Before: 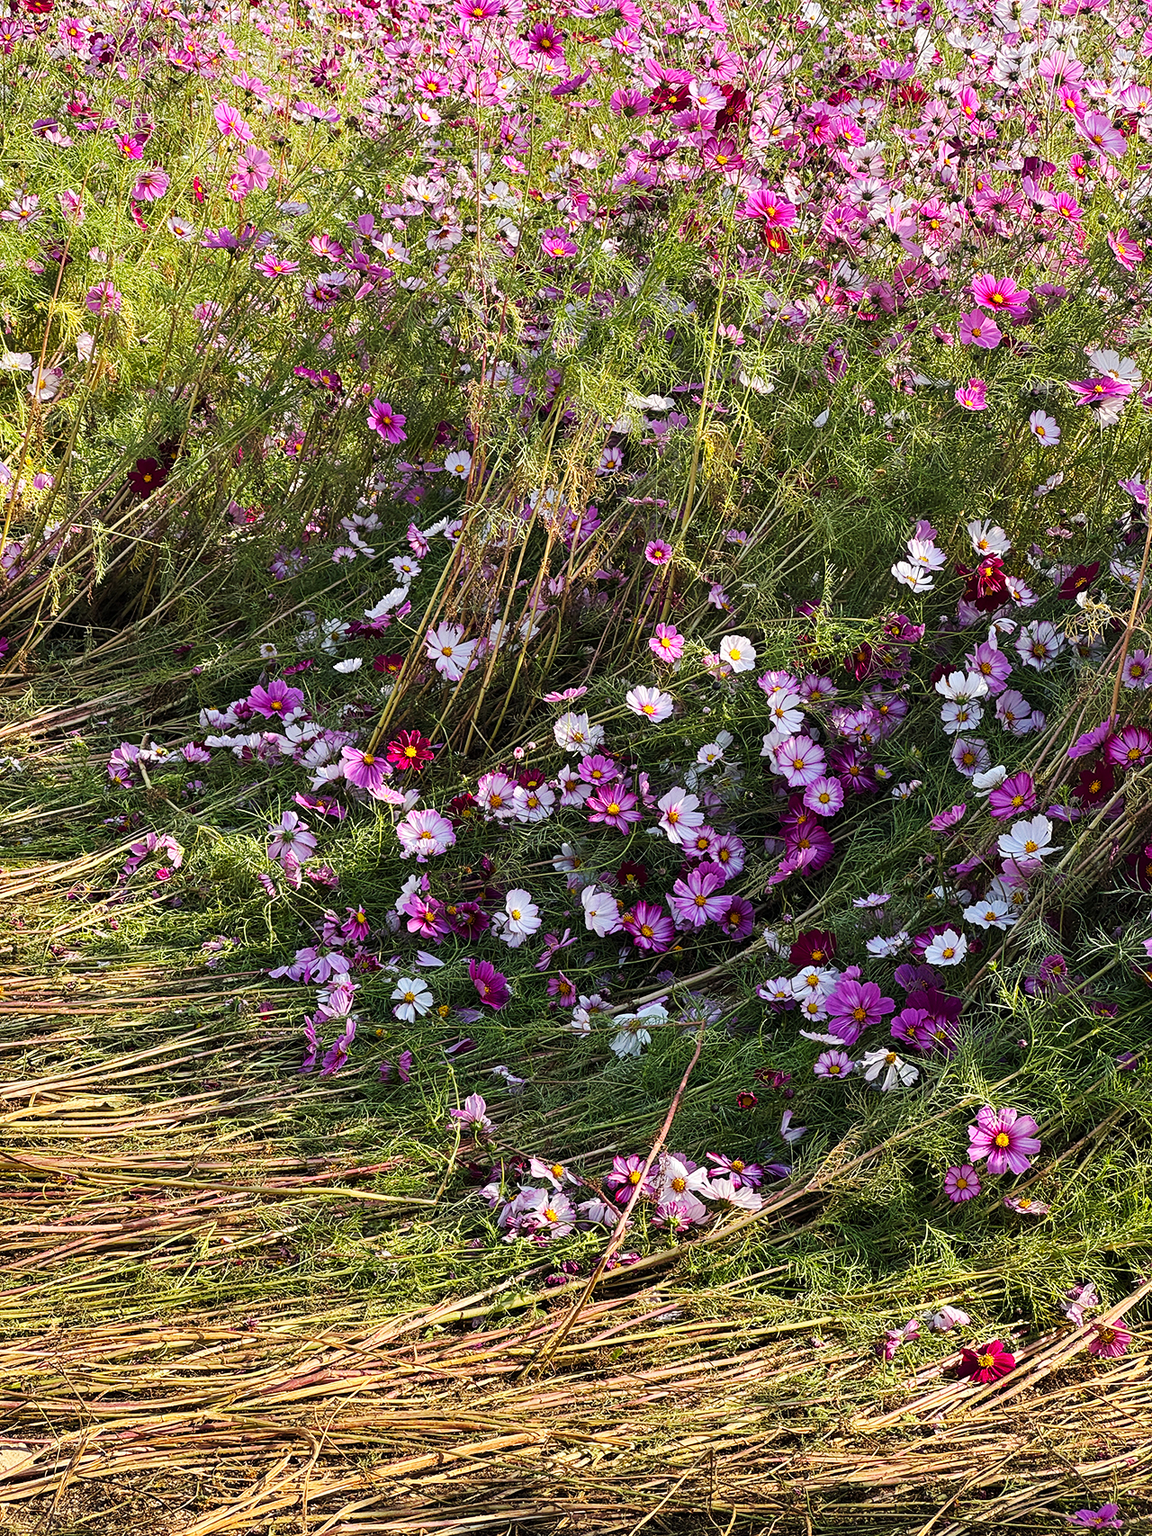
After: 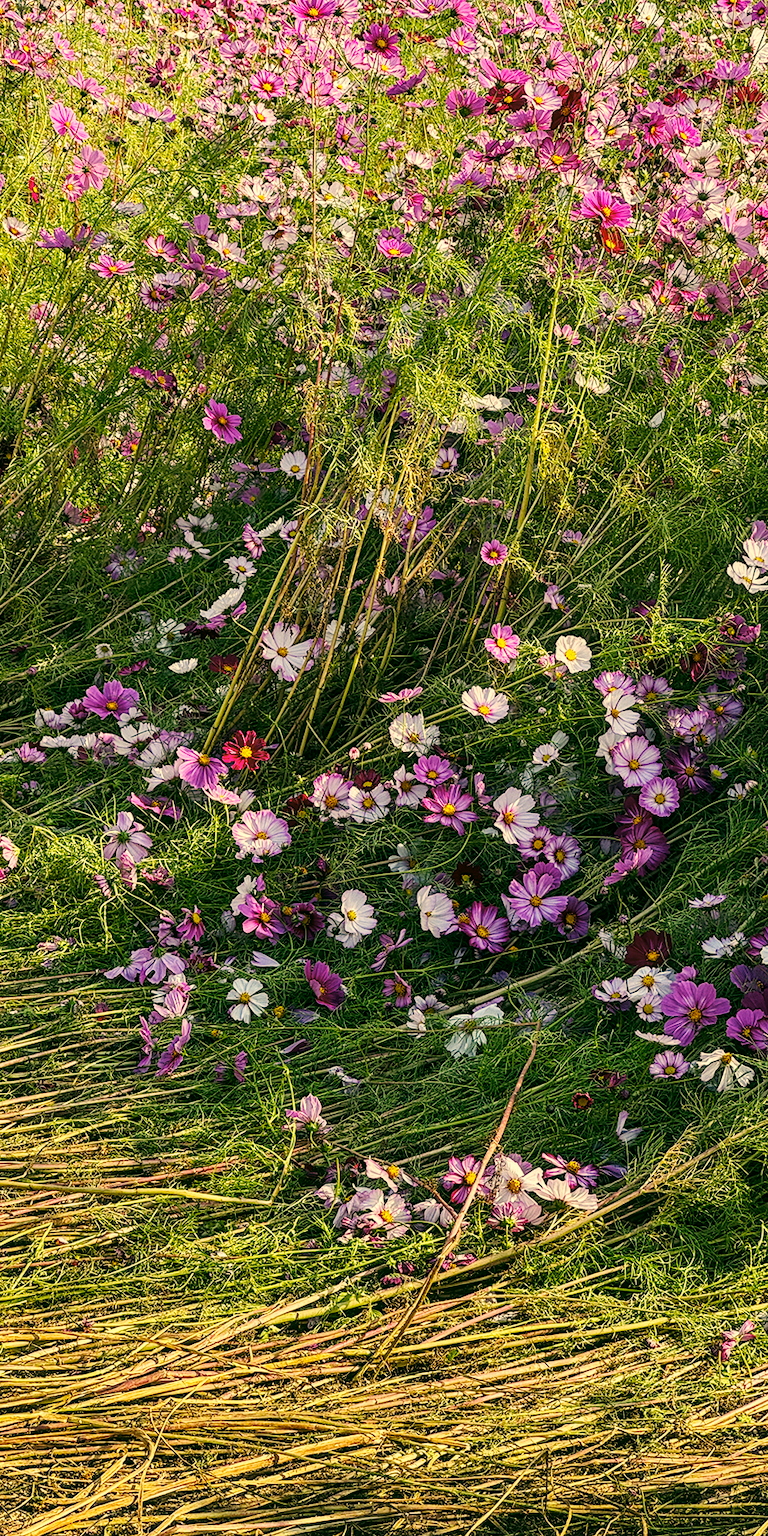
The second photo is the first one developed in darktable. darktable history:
crop and rotate: left 14.317%, right 19.023%
local contrast: on, module defaults
exposure: compensate highlight preservation false
color correction: highlights a* 5.22, highlights b* 24.44, shadows a* -15.88, shadows b* 3.97
